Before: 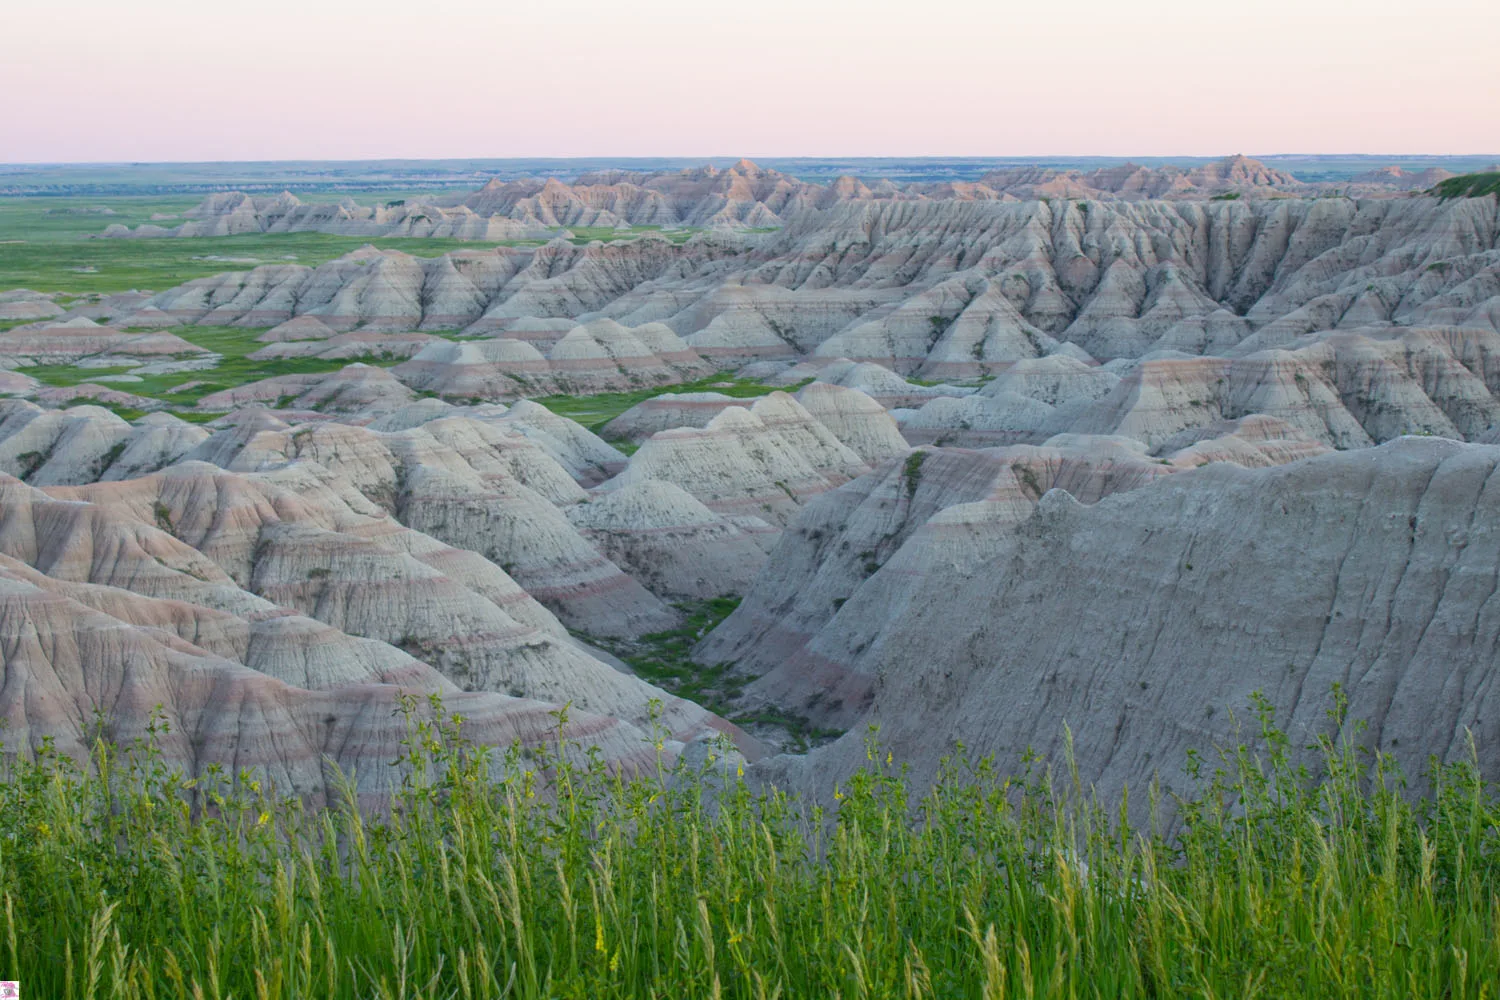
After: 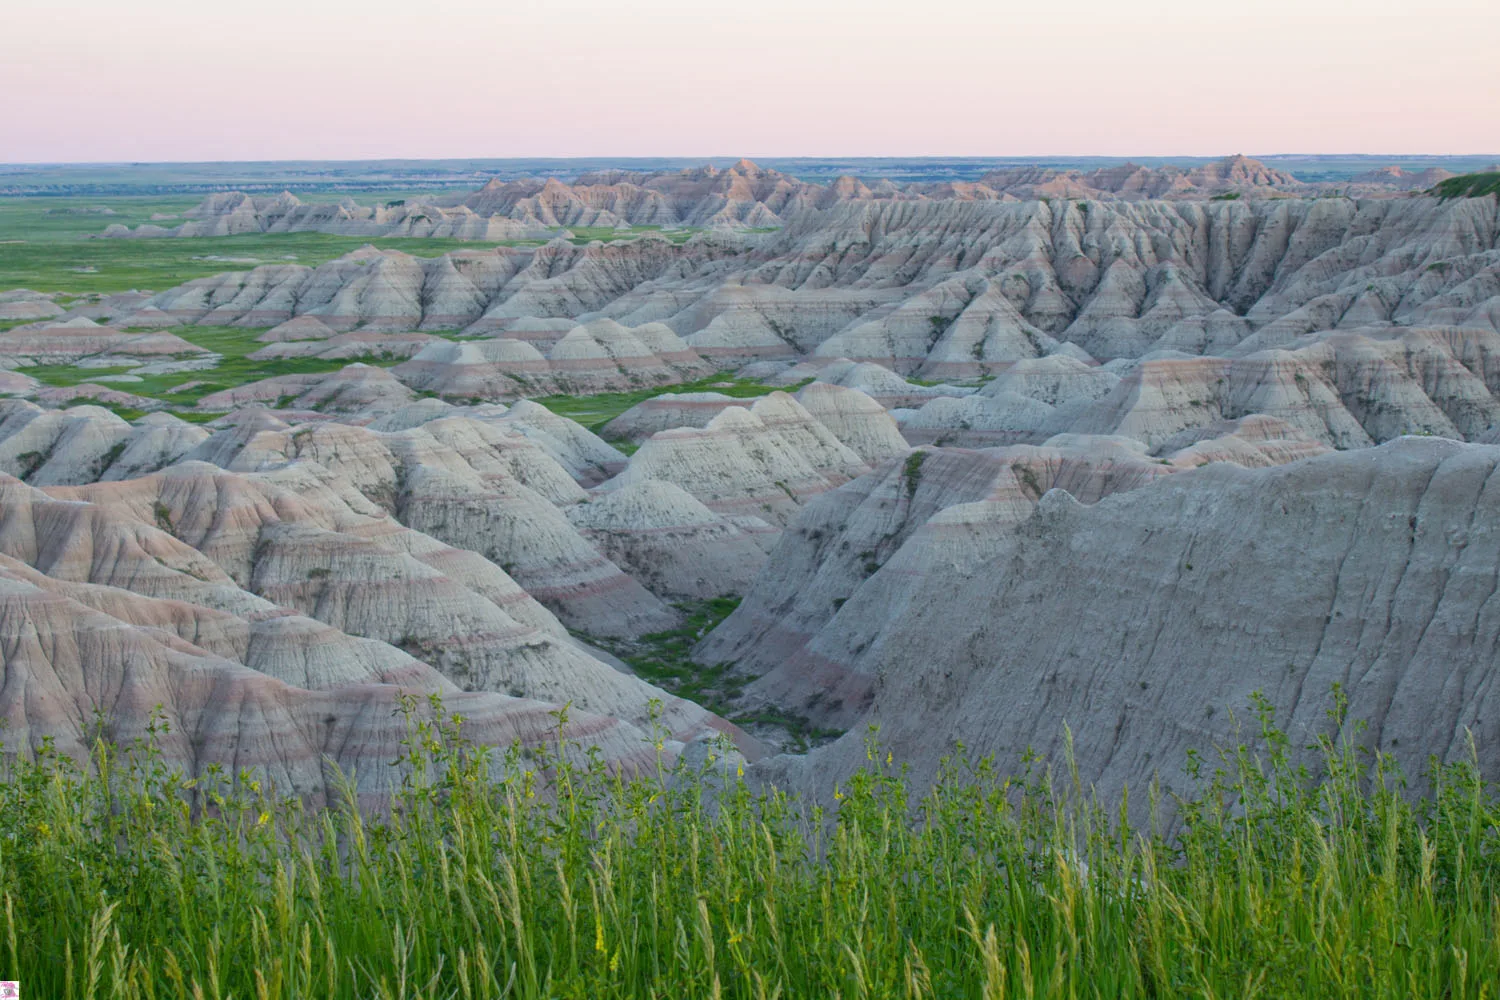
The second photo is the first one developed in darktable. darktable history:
shadows and highlights: shadows 32.14, highlights -32.54, soften with gaussian
